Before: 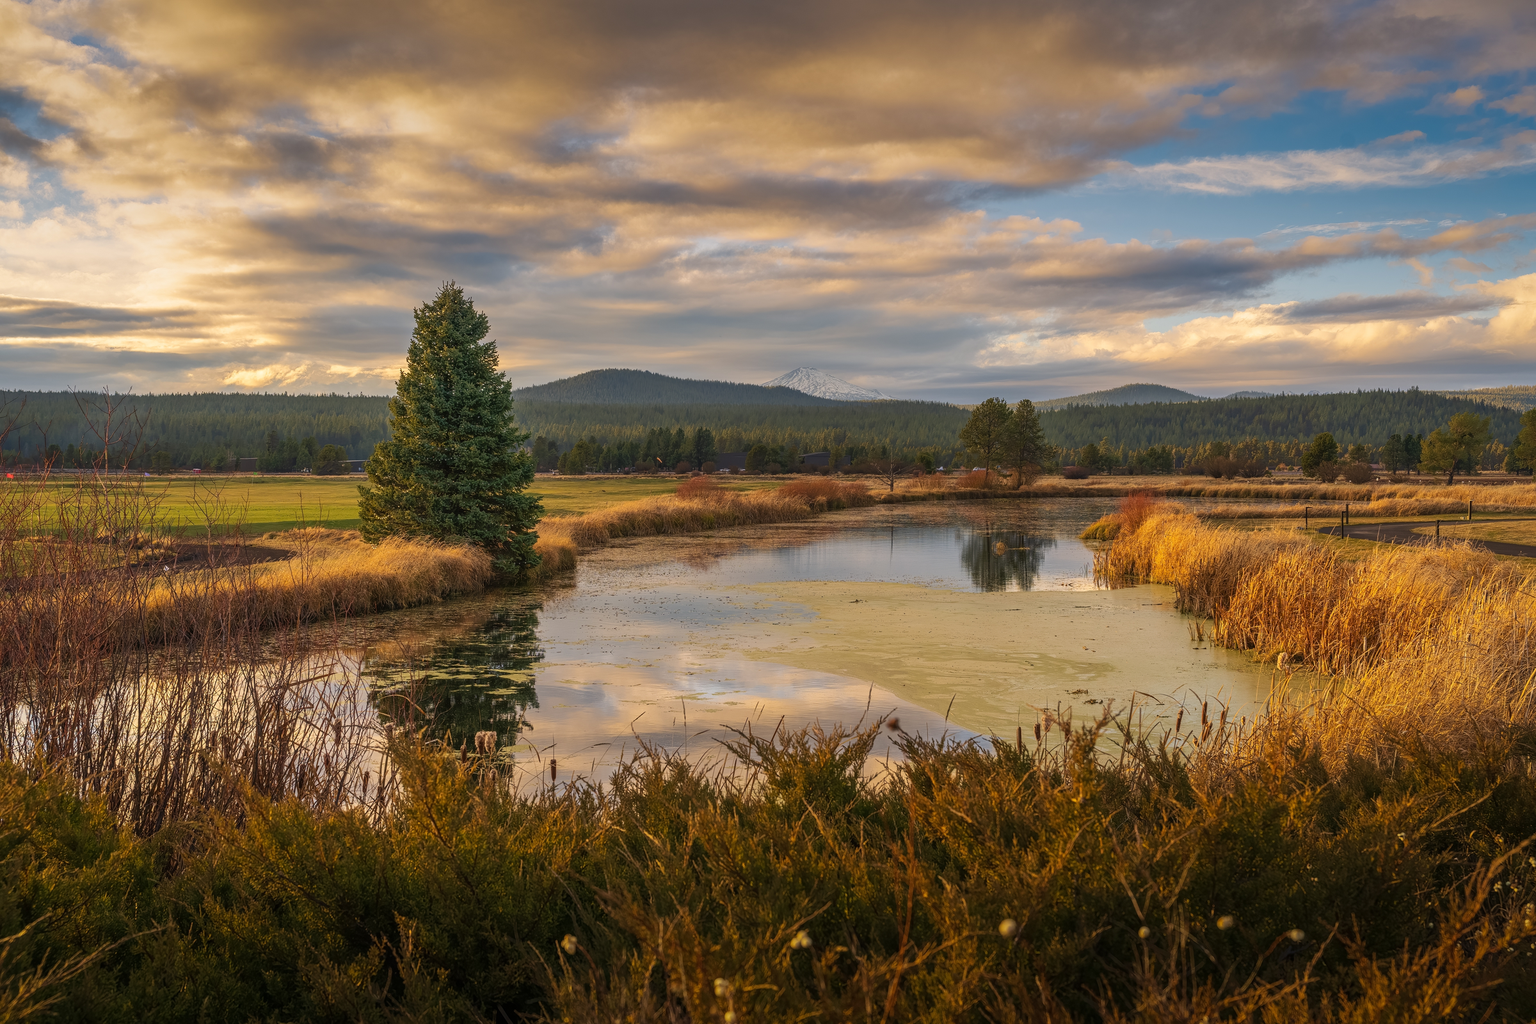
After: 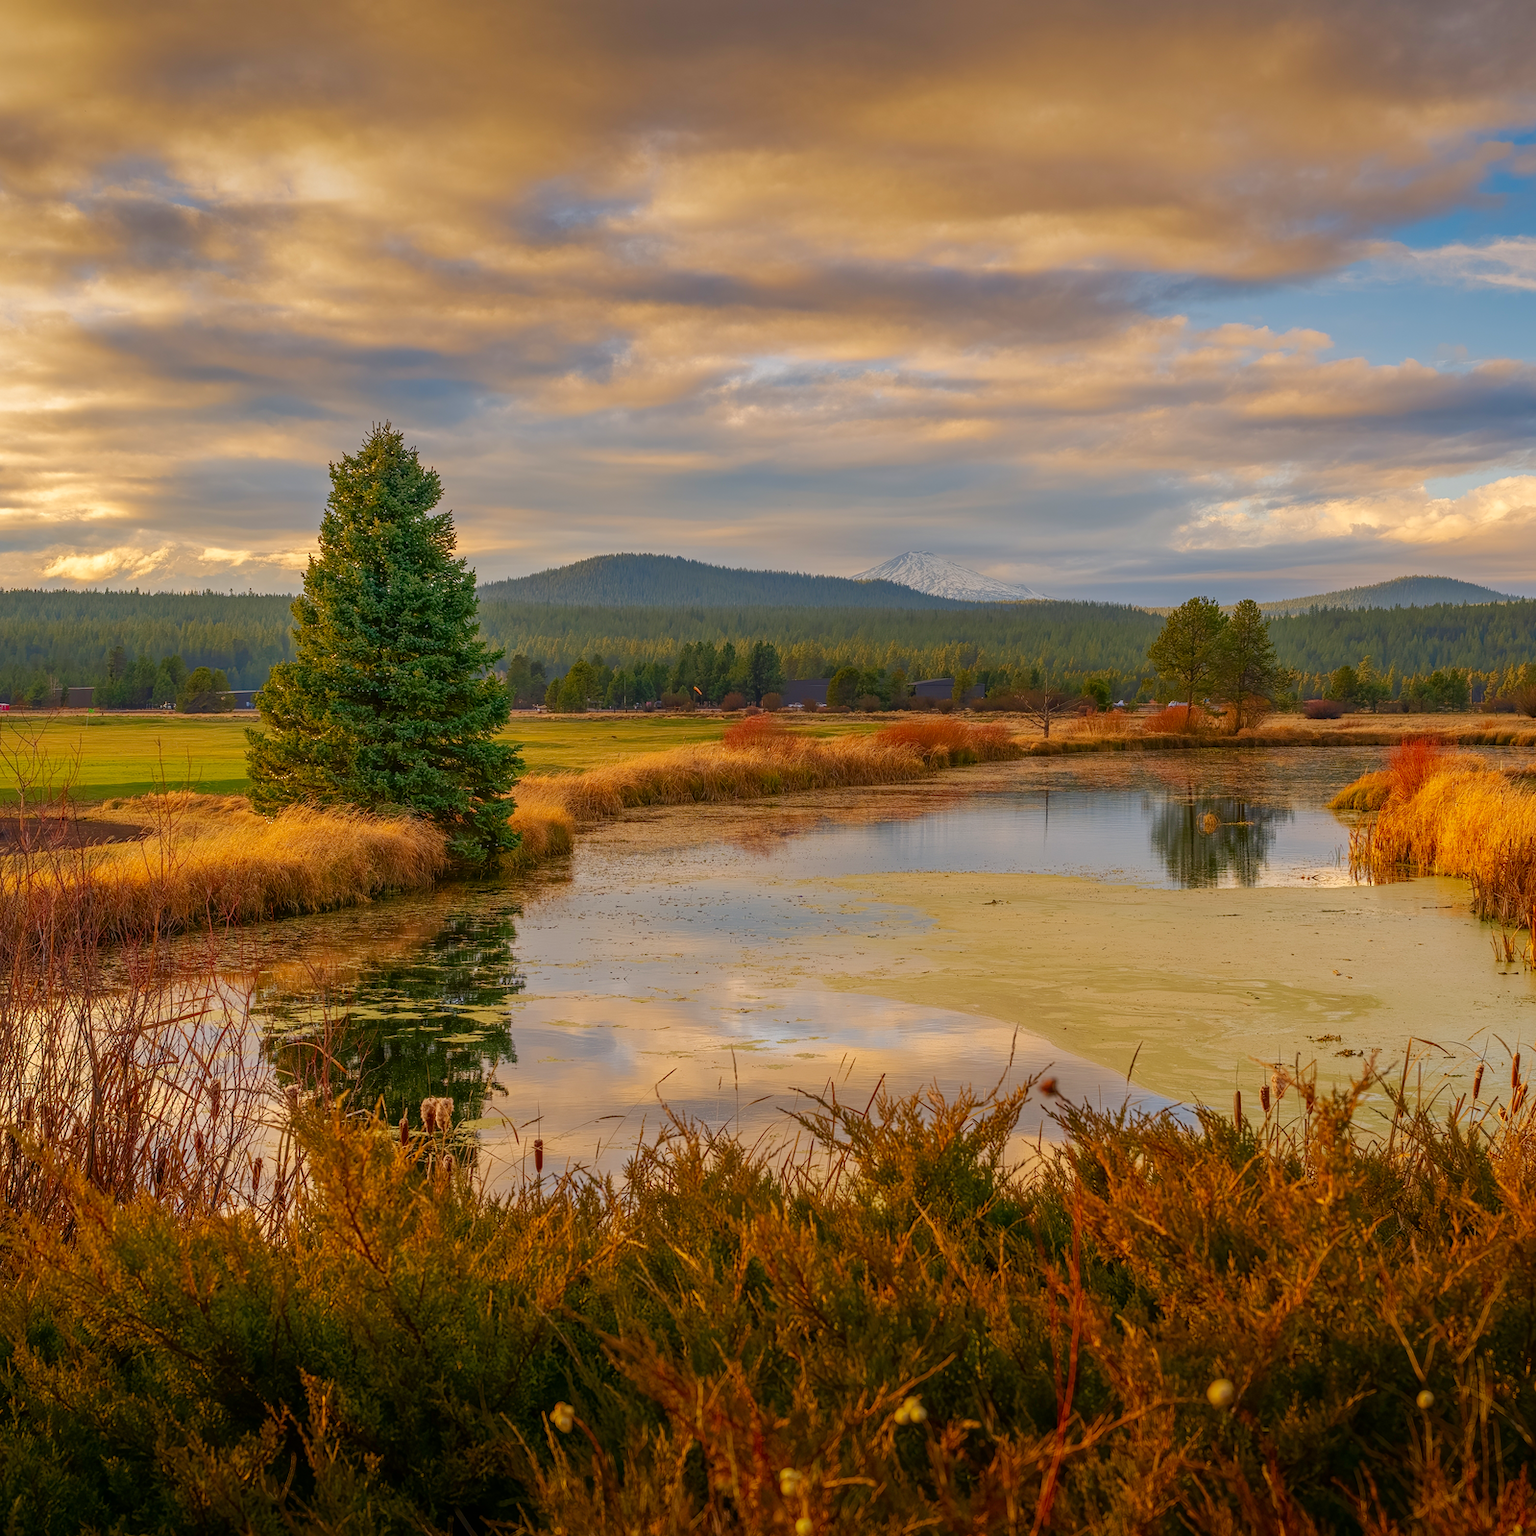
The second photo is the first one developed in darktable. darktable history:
crop and rotate: left 12.673%, right 20.66%
contrast brightness saturation: contrast 0.07, brightness -0.14, saturation 0.11
tone curve: curves: ch0 [(0, 0) (0.004, 0.008) (0.077, 0.156) (0.169, 0.29) (0.774, 0.774) (1, 1)], color space Lab, linked channels, preserve colors none
exposure: exposure 0.078 EV, compensate highlight preservation false
